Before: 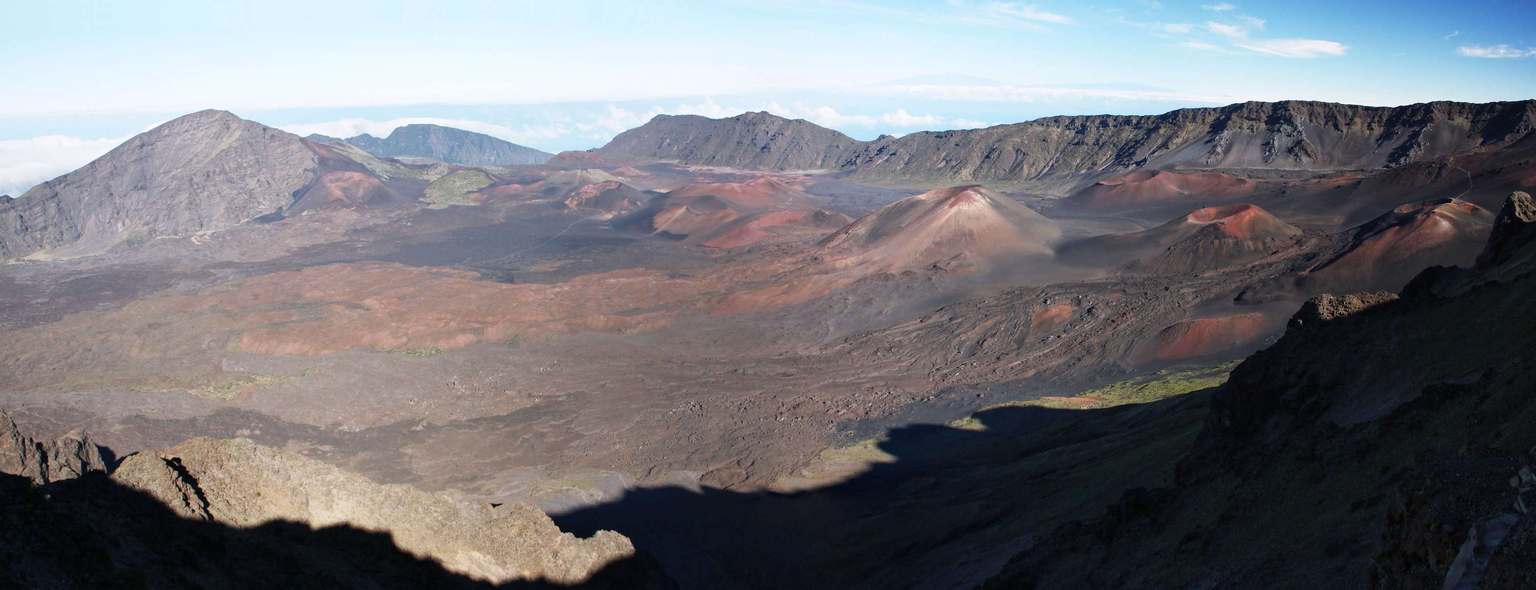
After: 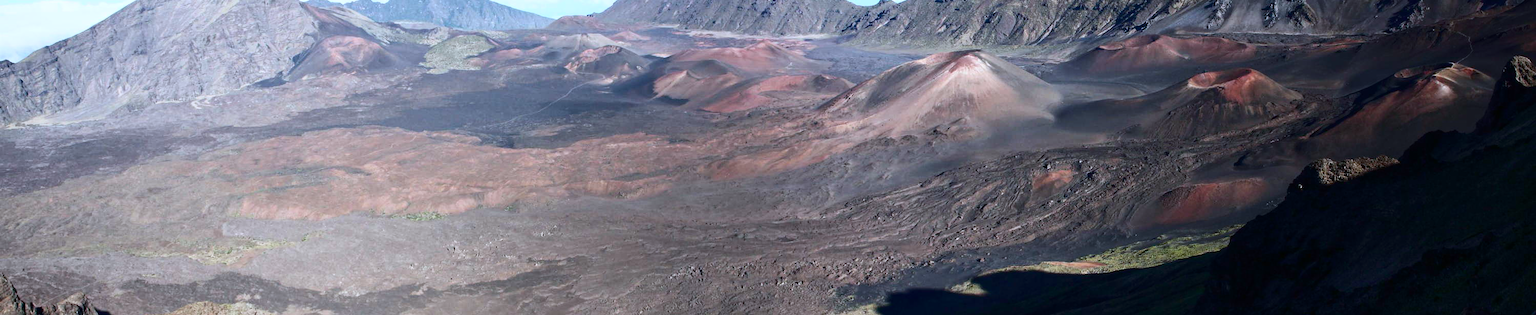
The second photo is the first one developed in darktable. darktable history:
contrast brightness saturation: contrast 0.28
color calibration: illuminant custom, x 0.368, y 0.373, temperature 4330.32 K
crop and rotate: top 23.043%, bottom 23.437%
